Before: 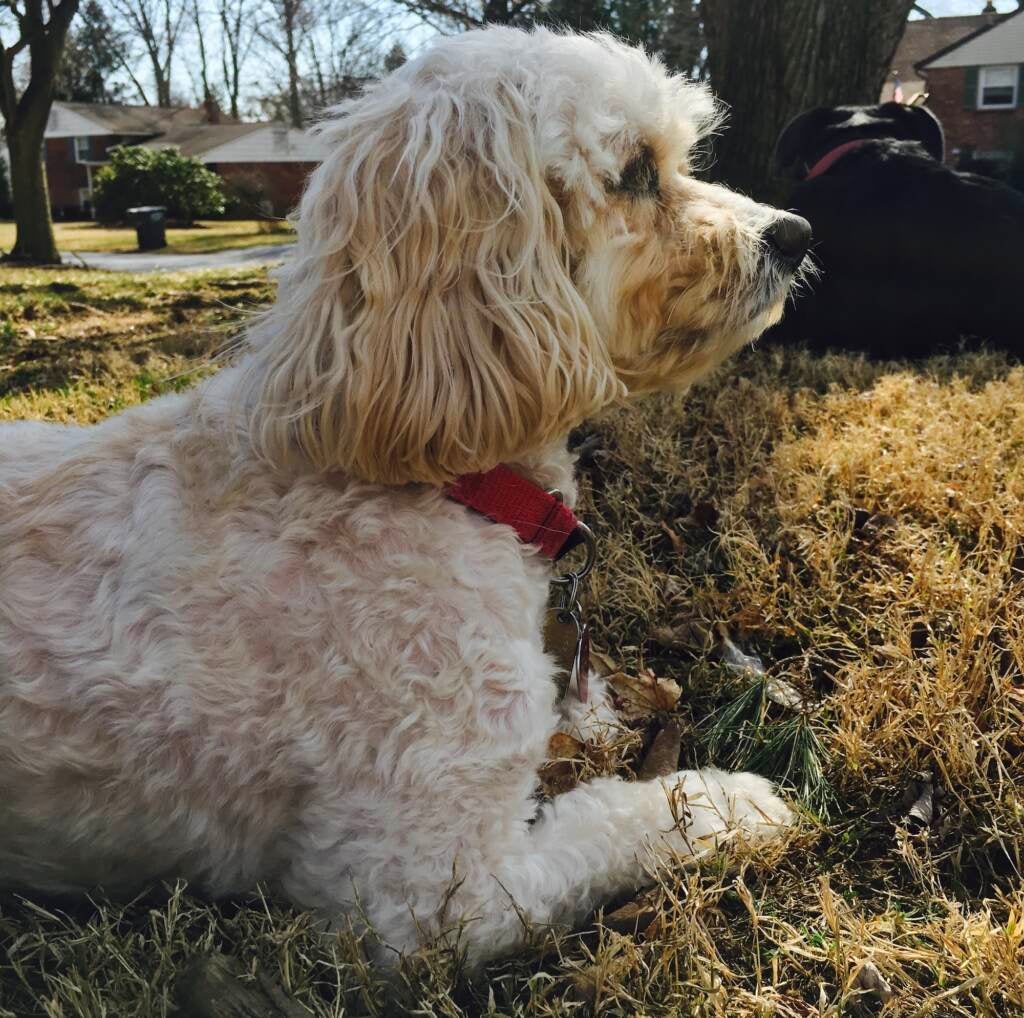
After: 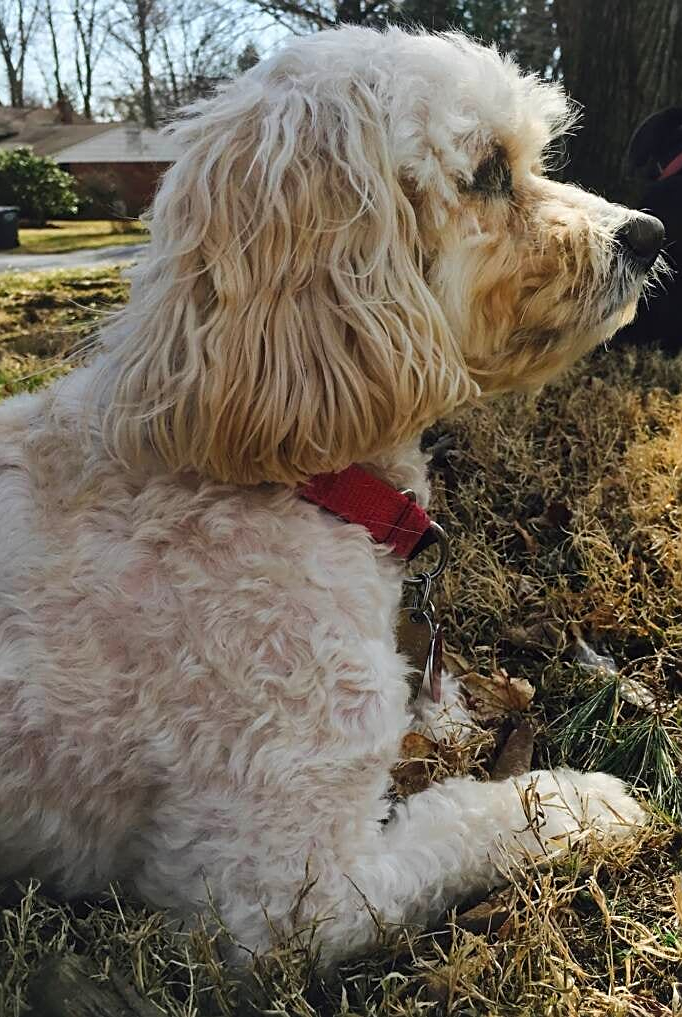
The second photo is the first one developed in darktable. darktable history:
crop and rotate: left 14.363%, right 18.957%
sharpen: on, module defaults
